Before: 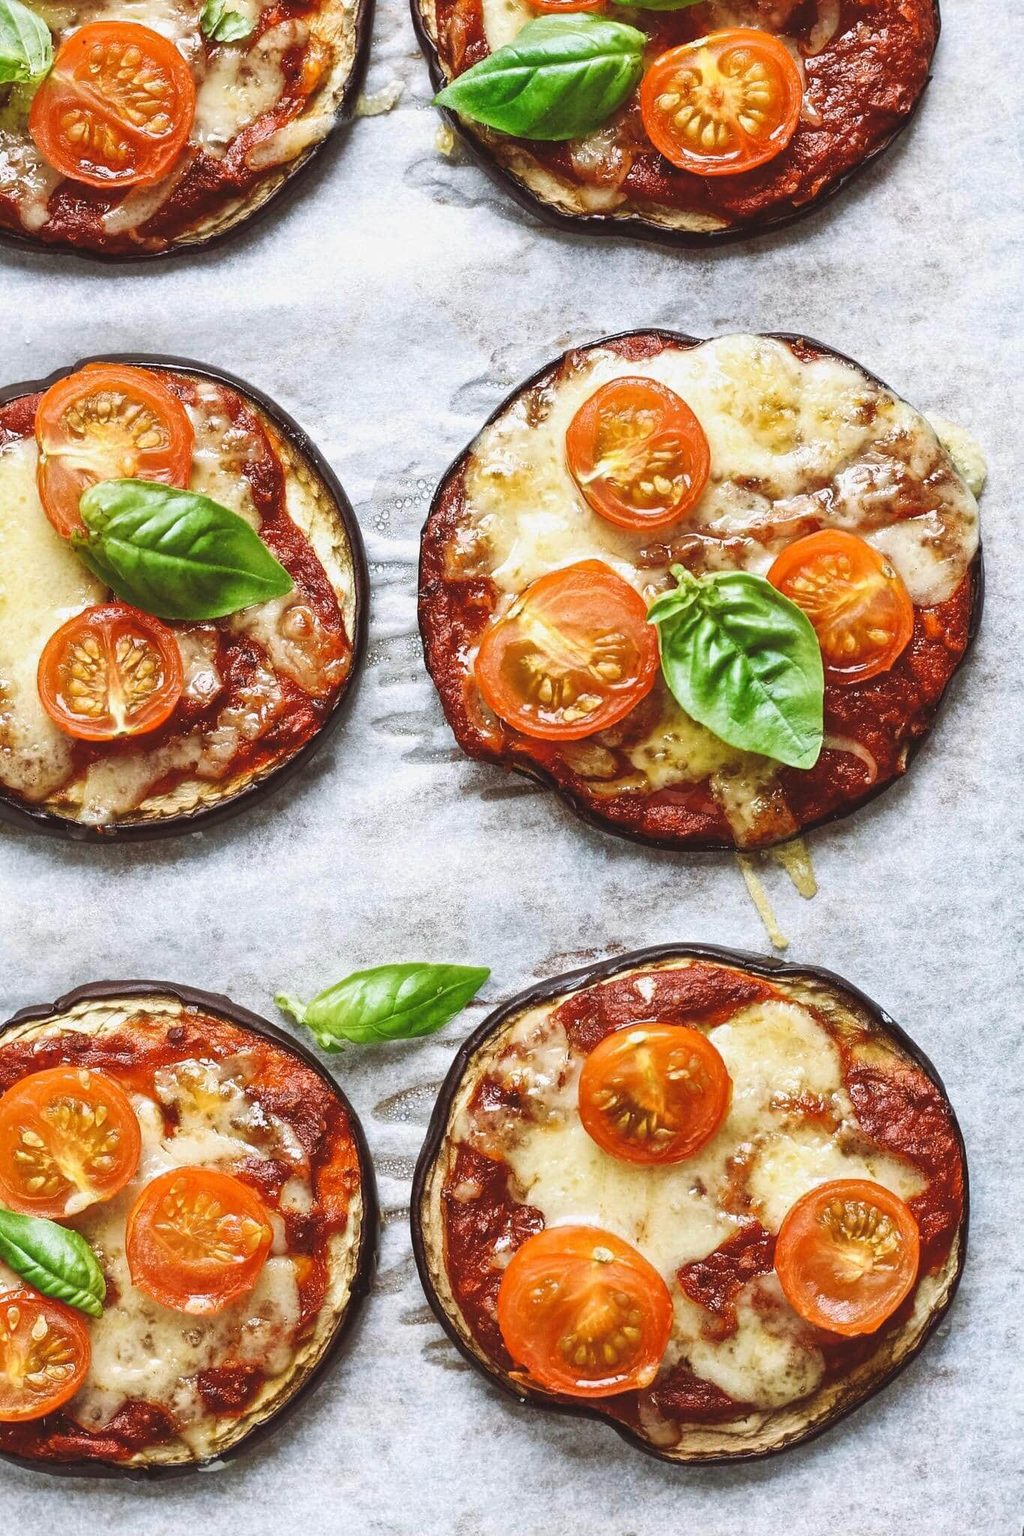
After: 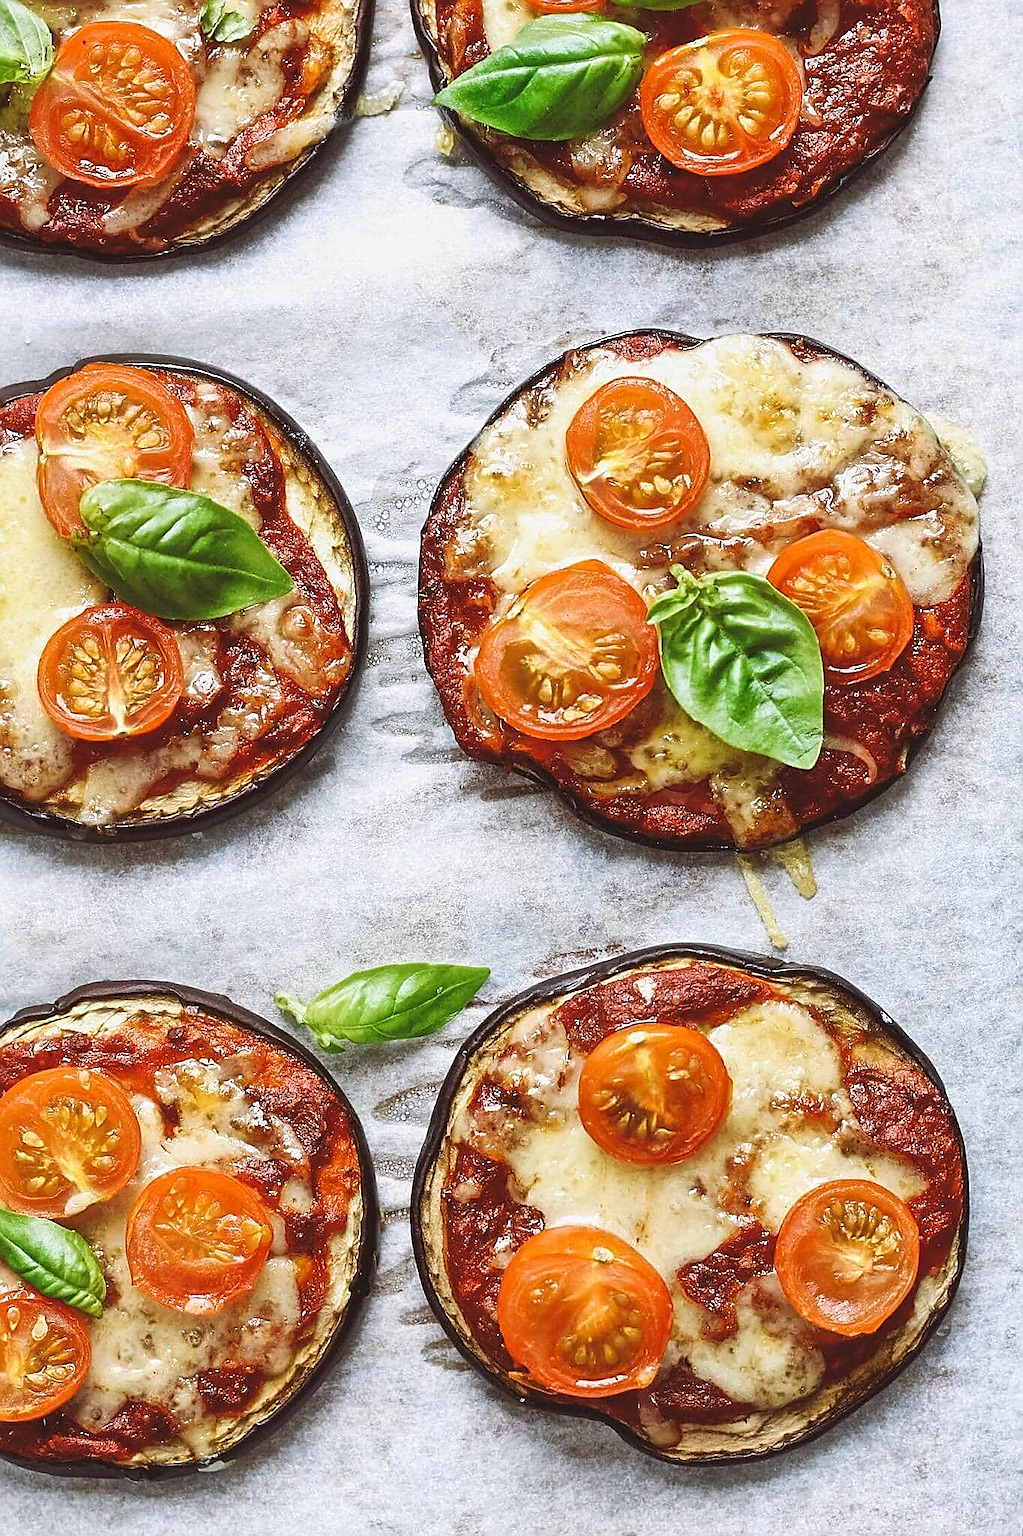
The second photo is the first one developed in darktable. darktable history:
sharpen: radius 1.405, amount 1.255, threshold 0.622
